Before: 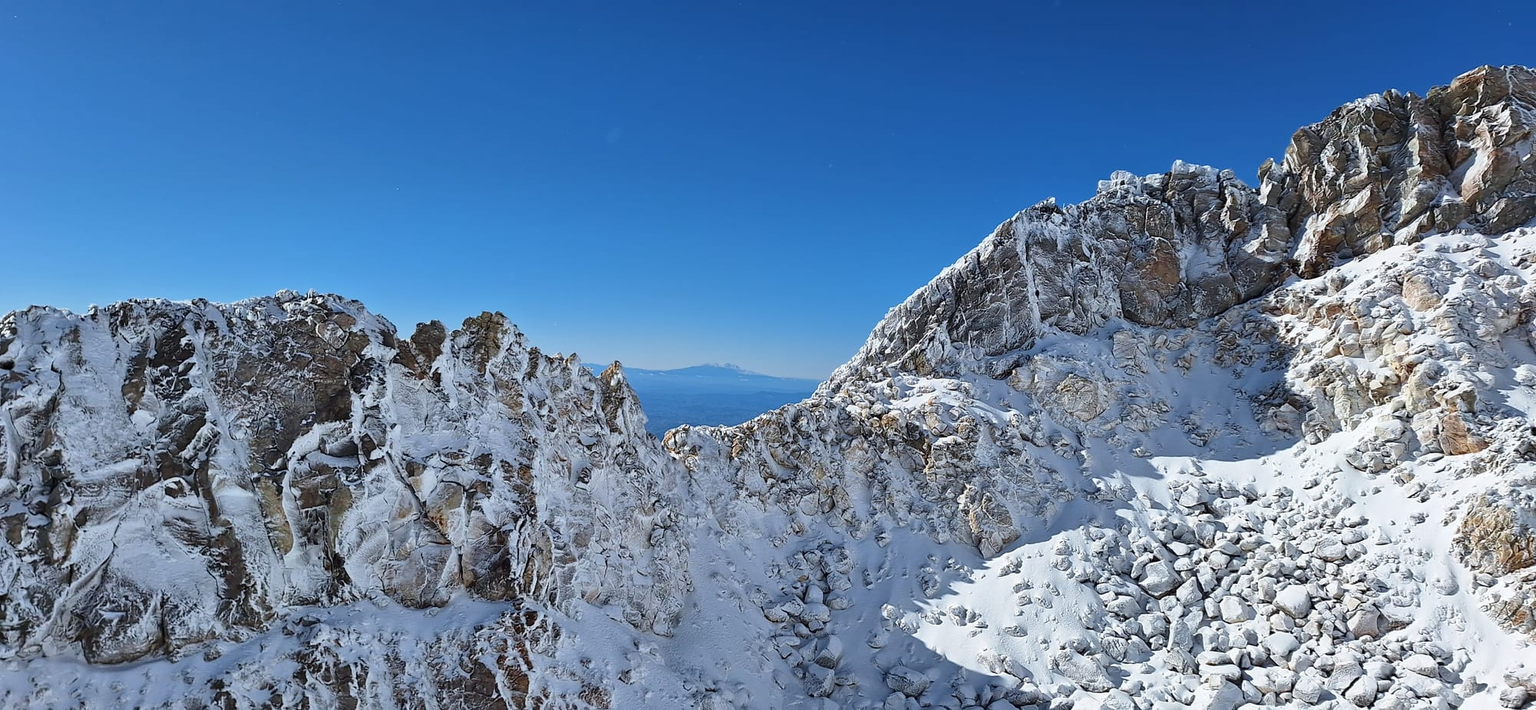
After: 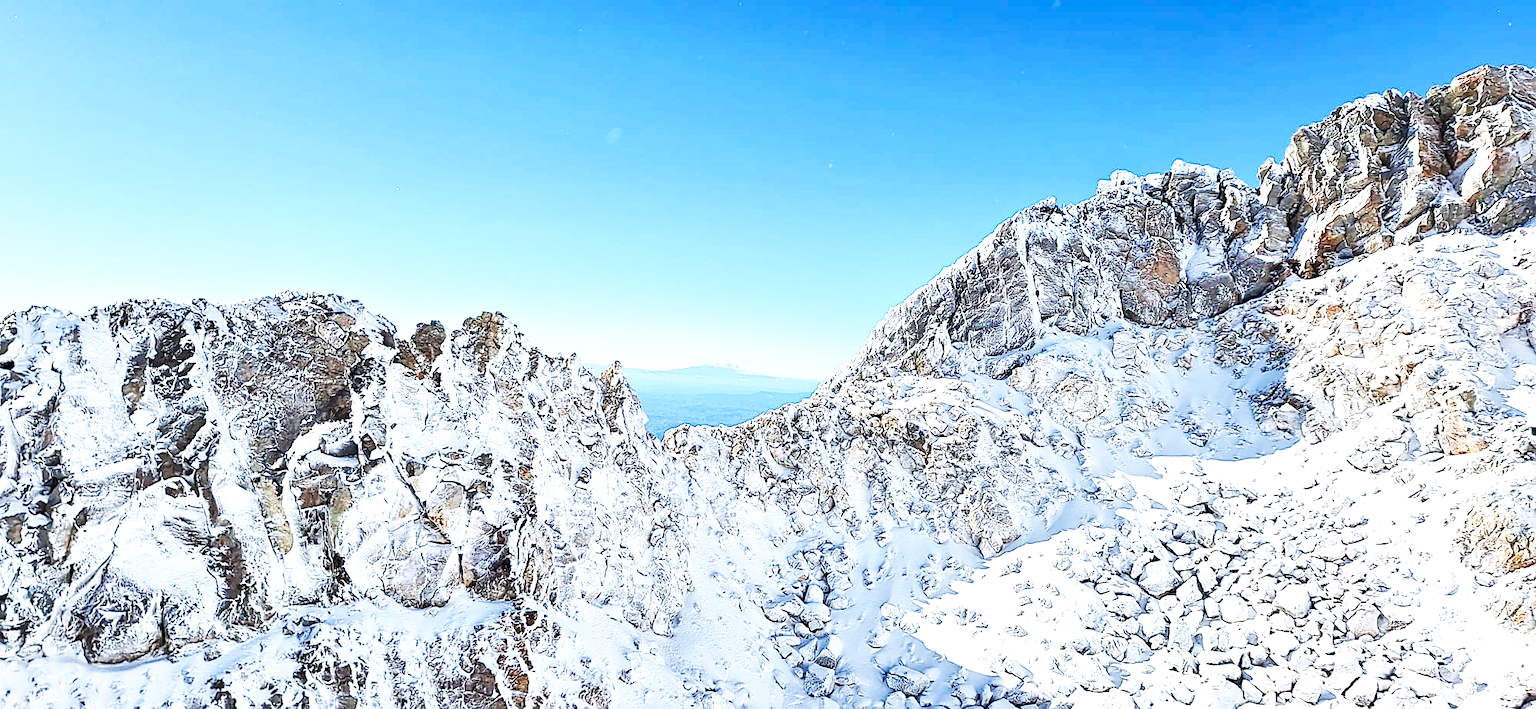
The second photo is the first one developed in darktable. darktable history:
base curve: curves: ch0 [(0, 0) (0.007, 0.004) (0.027, 0.03) (0.046, 0.07) (0.207, 0.54) (0.442, 0.872) (0.673, 0.972) (1, 1)], preserve colors none
sharpen: on, module defaults
local contrast: mode bilateral grid, contrast 20, coarseness 50, detail 120%, midtone range 0.2
white balance: emerald 1
exposure: black level correction 0, exposure 0.877 EV, compensate exposure bias true, compensate highlight preservation false
